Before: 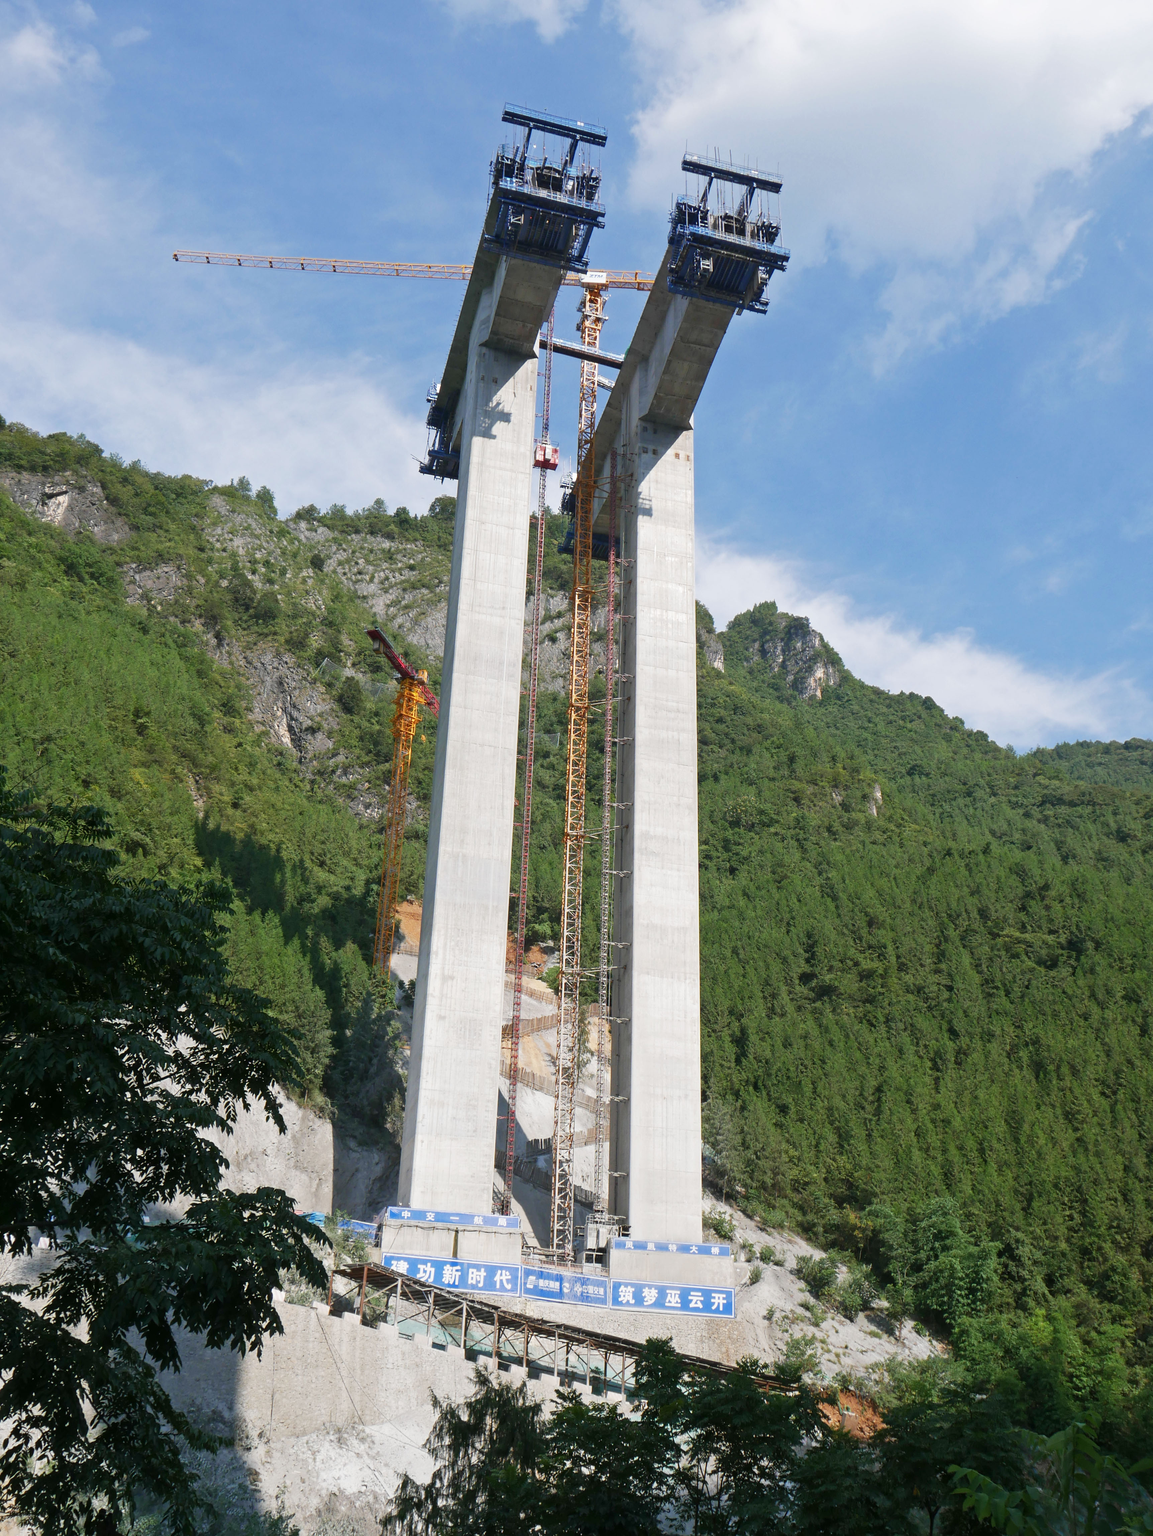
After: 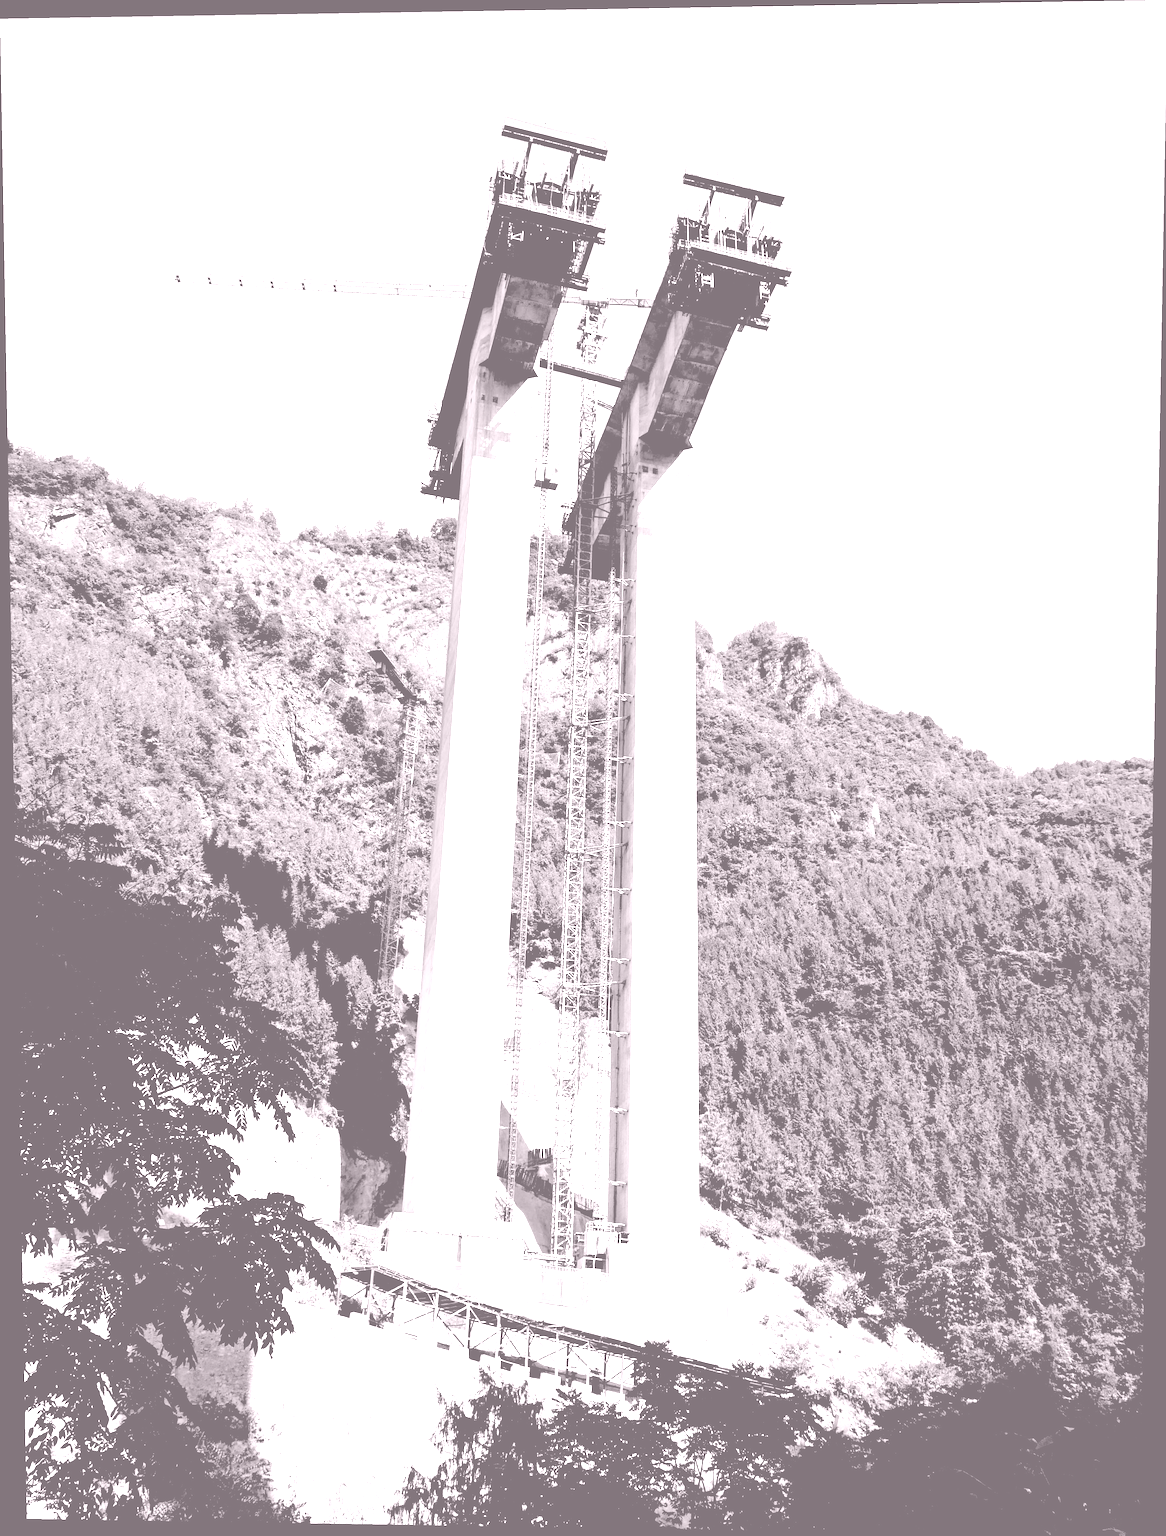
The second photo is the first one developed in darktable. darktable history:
exposure: black level correction 0.056, exposure -0.039 EV, compensate highlight preservation false
tone curve: curves: ch0 [(0, 0) (0.003, 0.004) (0.011, 0.015) (0.025, 0.033) (0.044, 0.058) (0.069, 0.091) (0.1, 0.131) (0.136, 0.178) (0.177, 0.232) (0.224, 0.294) (0.277, 0.362) (0.335, 0.434) (0.399, 0.512) (0.468, 0.582) (0.543, 0.646) (0.623, 0.713) (0.709, 0.783) (0.801, 0.876) (0.898, 0.938) (1, 1)], preserve colors none
colorize: hue 25.2°, saturation 83%, source mix 82%, lightness 79%, version 1
rotate and perspective: lens shift (vertical) 0.048, lens shift (horizontal) -0.024, automatic cropping off
